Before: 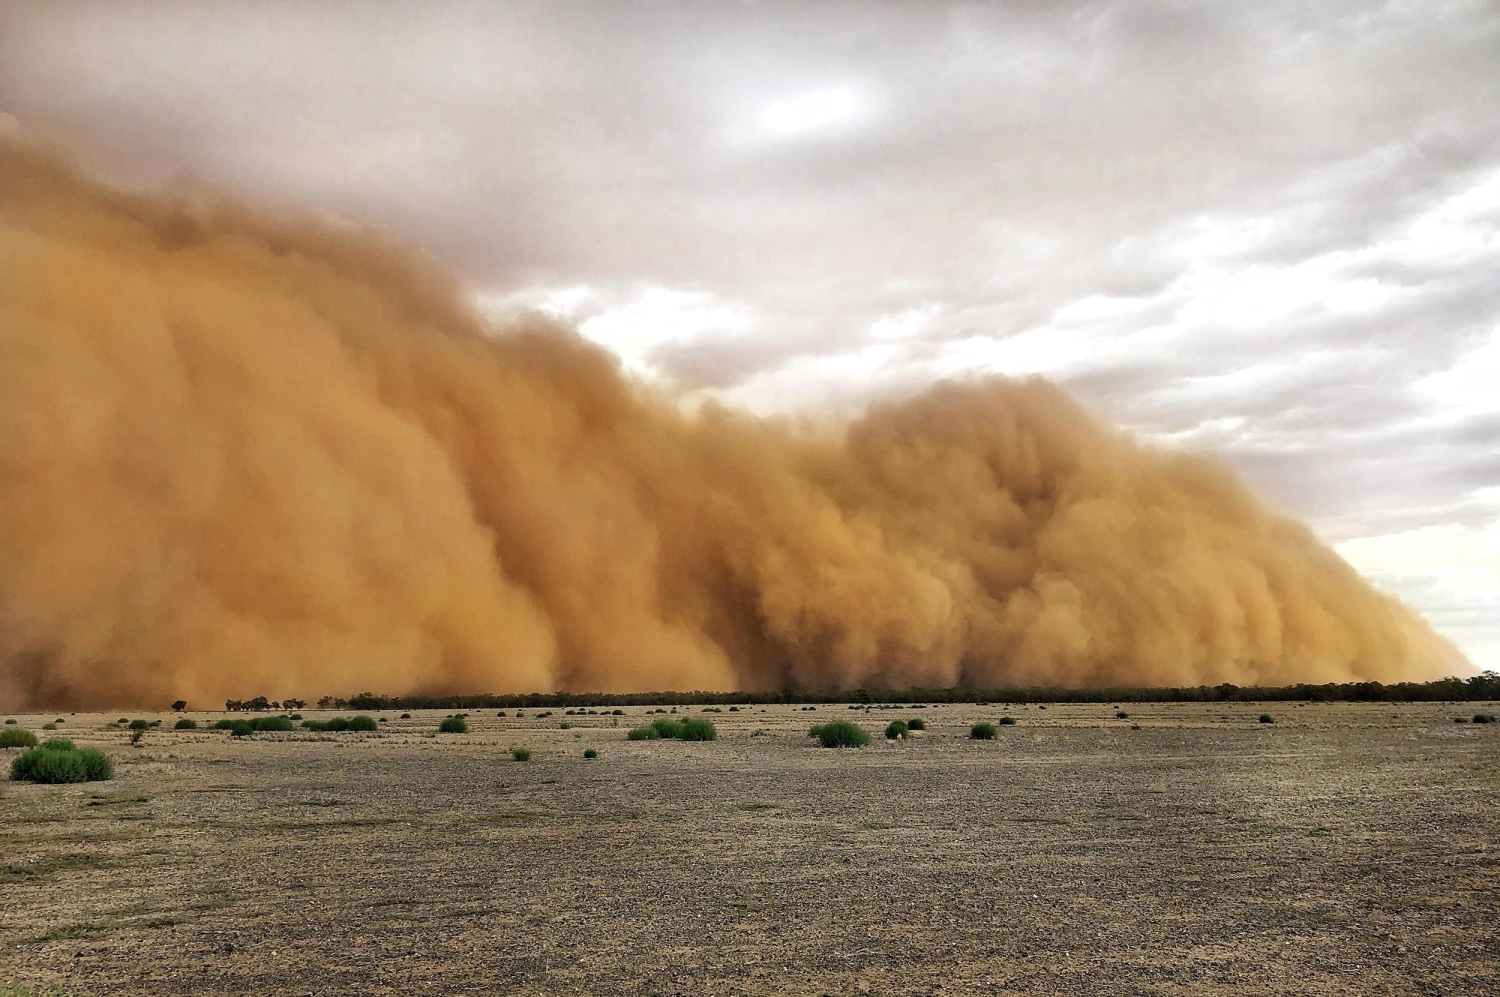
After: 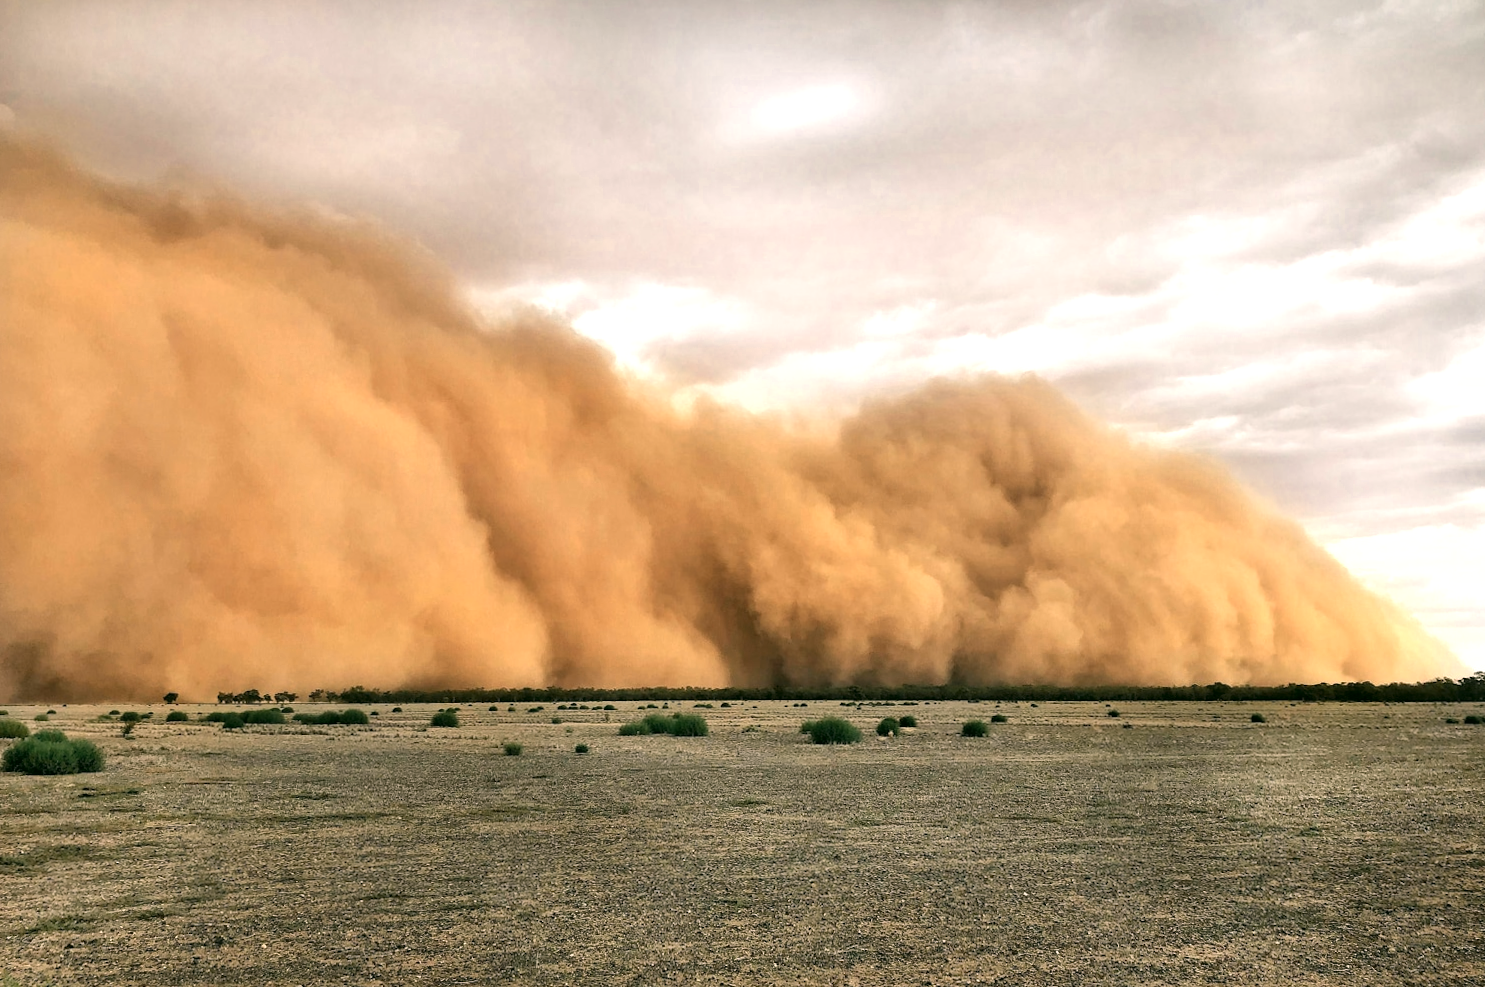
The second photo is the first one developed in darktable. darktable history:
color correction: highlights a* 4.23, highlights b* 4.94, shadows a* -8.04, shadows b* 4.83
contrast brightness saturation: saturation -0.048
crop and rotate: angle -0.379°
color zones: curves: ch0 [(0.018, 0.548) (0.197, 0.654) (0.425, 0.447) (0.605, 0.658) (0.732, 0.579)]; ch1 [(0.105, 0.531) (0.224, 0.531) (0.386, 0.39) (0.618, 0.456) (0.732, 0.456) (0.956, 0.421)]; ch2 [(0.039, 0.583) (0.215, 0.465) (0.399, 0.544) (0.465, 0.548) (0.614, 0.447) (0.724, 0.43) (0.882, 0.623) (0.956, 0.632)]
